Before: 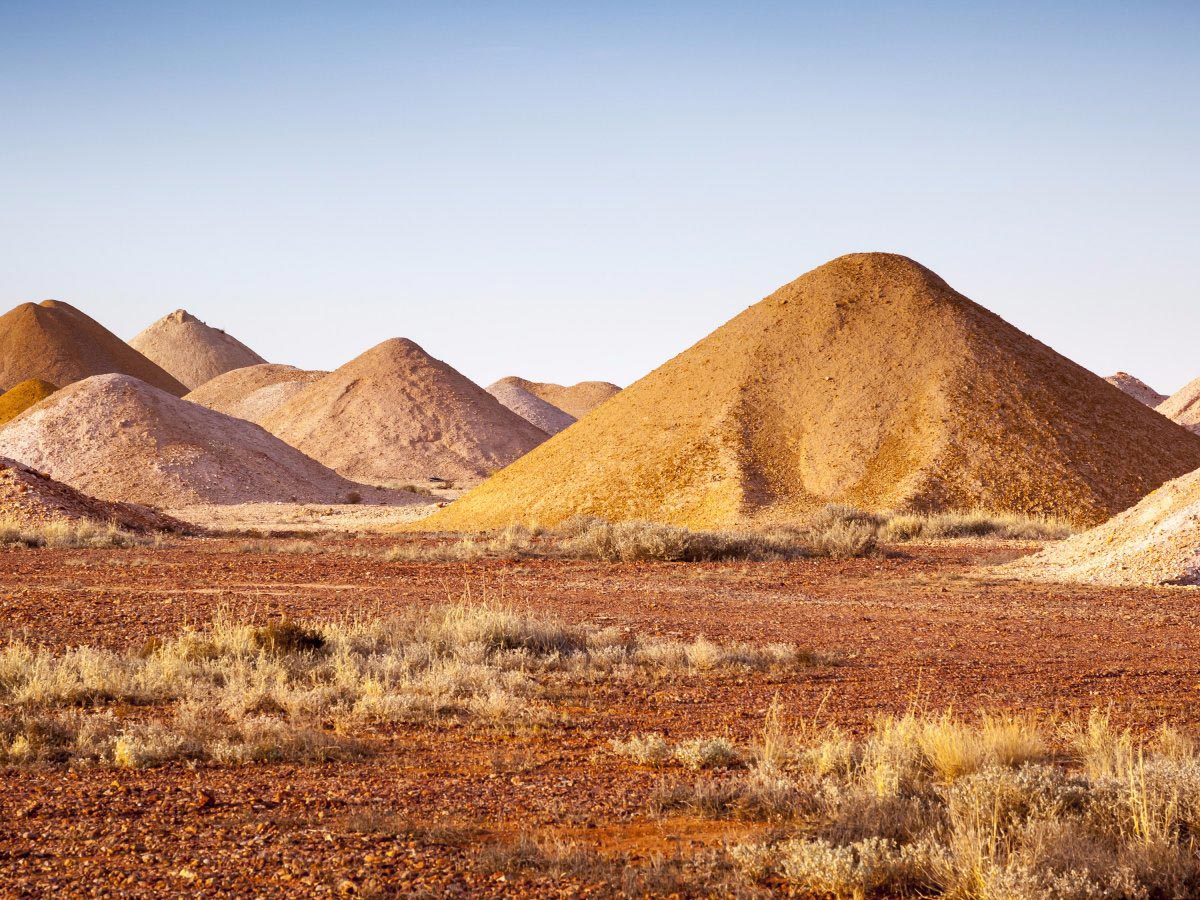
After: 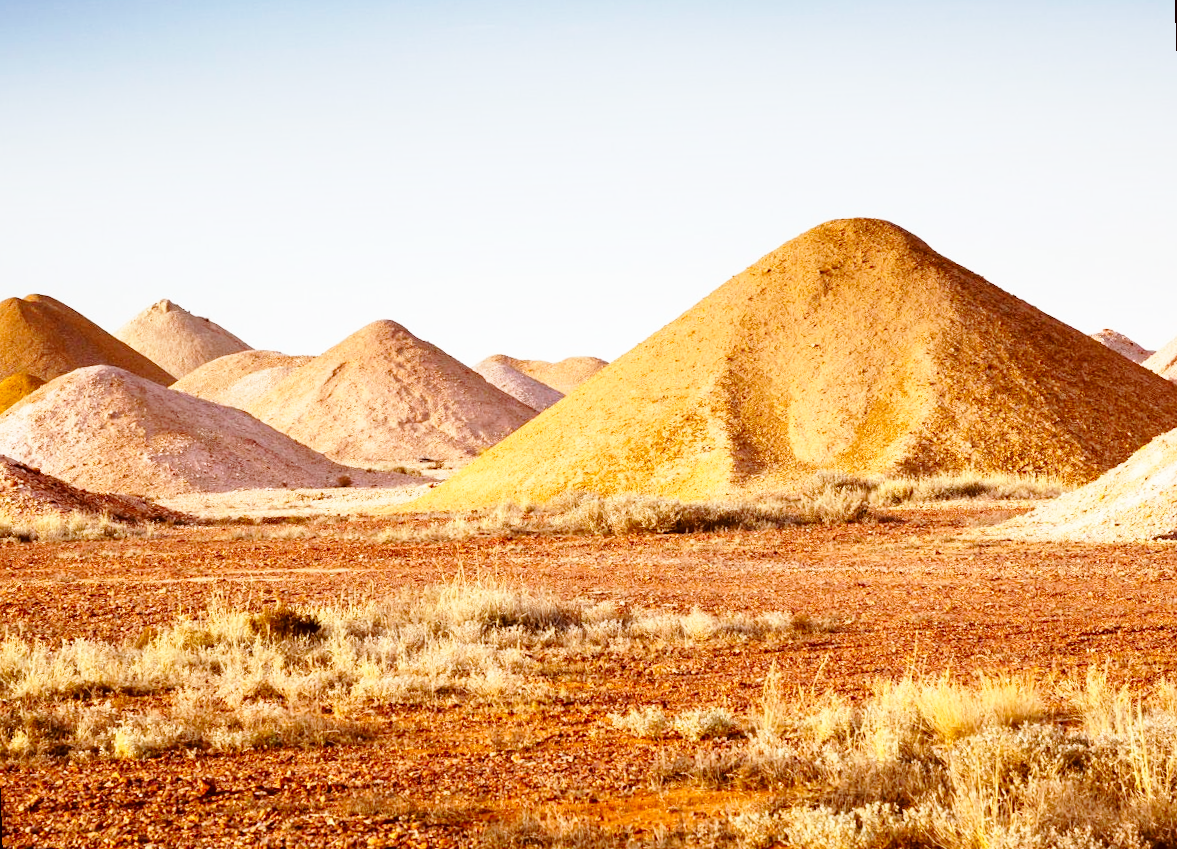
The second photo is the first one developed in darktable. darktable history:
base curve: curves: ch0 [(0, 0) (0.028, 0.03) (0.121, 0.232) (0.46, 0.748) (0.859, 0.968) (1, 1)], preserve colors none
rotate and perspective: rotation -2°, crop left 0.022, crop right 0.978, crop top 0.049, crop bottom 0.951
color correction: highlights a* -0.482, highlights b* 0.161, shadows a* 4.66, shadows b* 20.72
